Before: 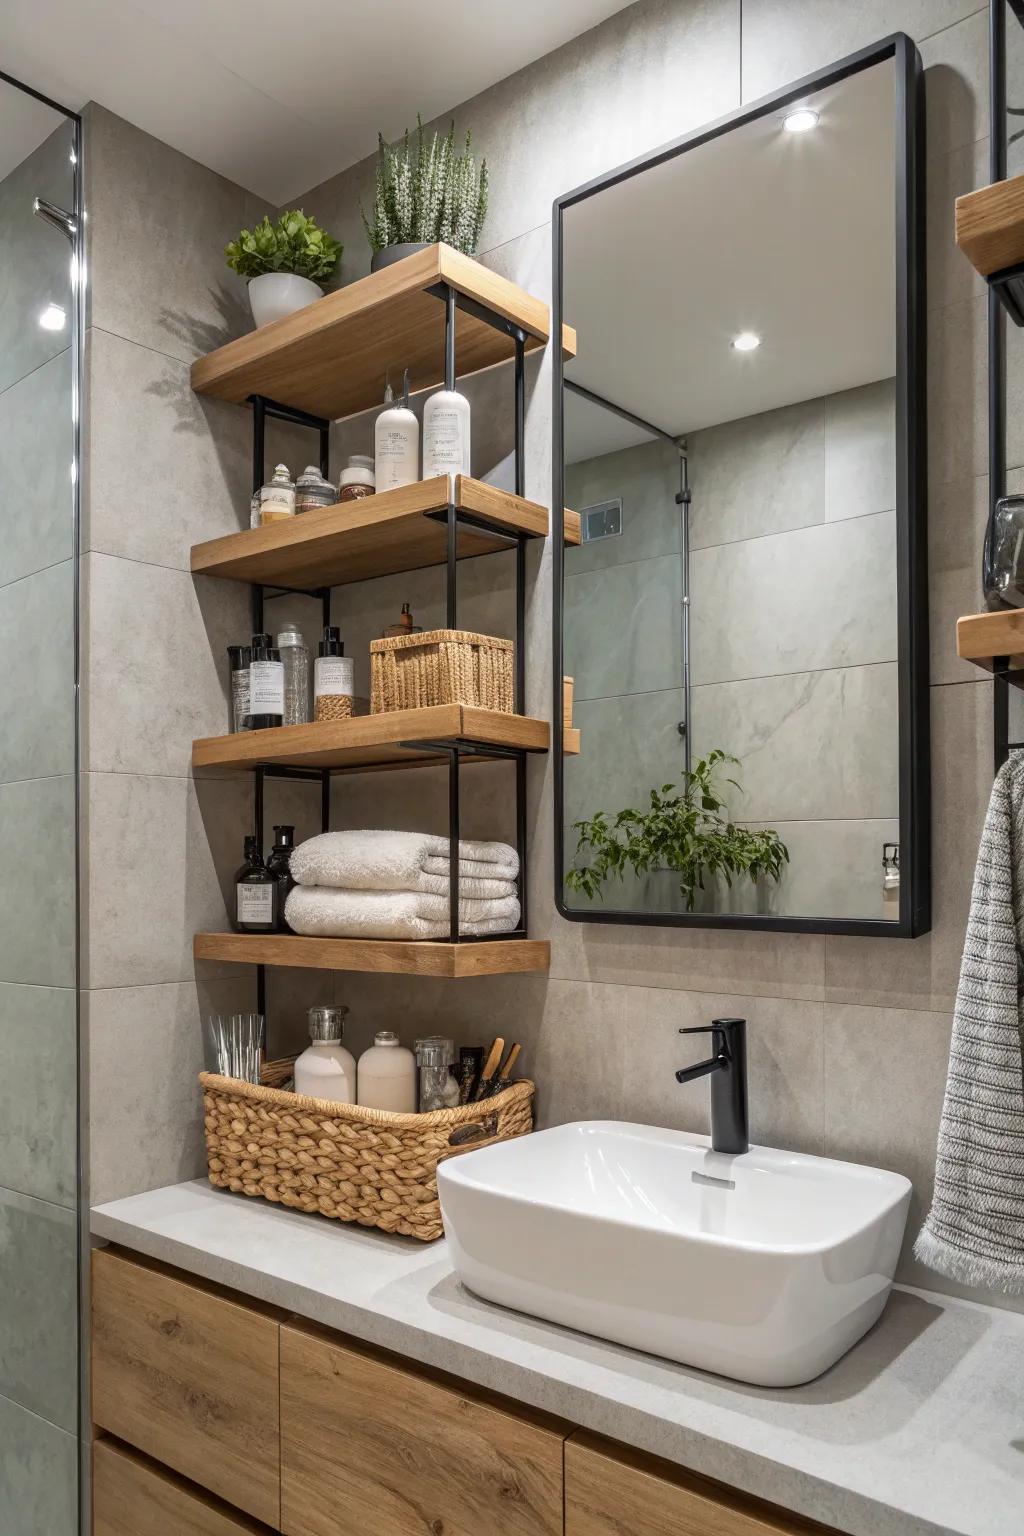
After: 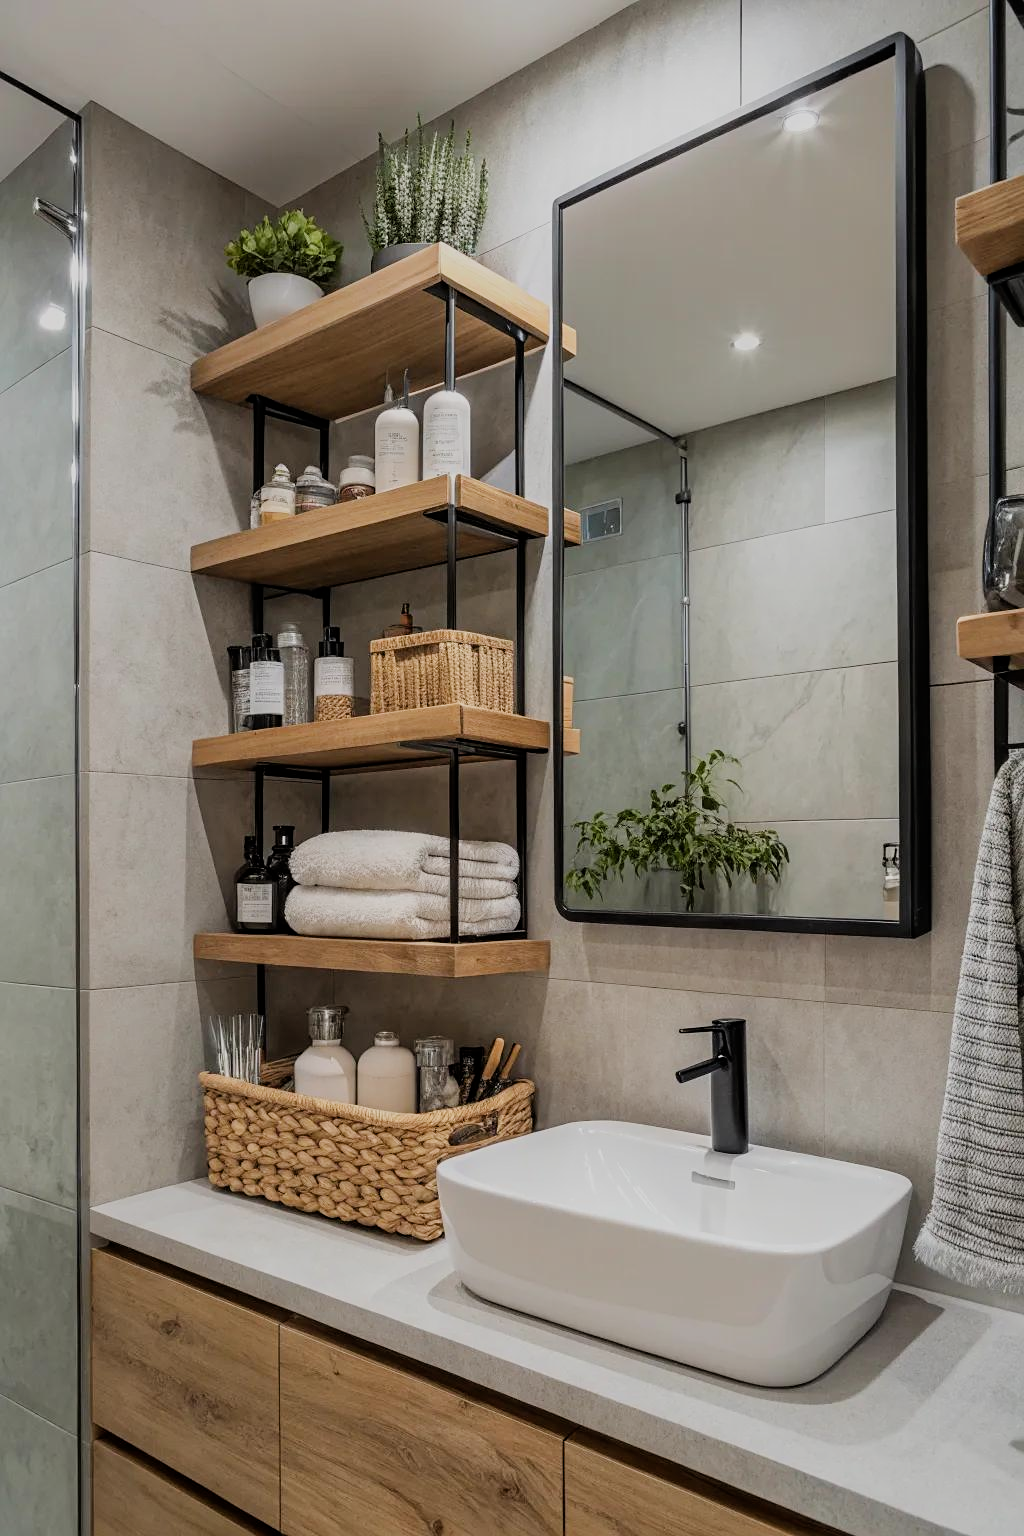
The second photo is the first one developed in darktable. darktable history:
sharpen: amount 0.216
filmic rgb: black relative exposure -7.65 EV, white relative exposure 4.56 EV, hardness 3.61
